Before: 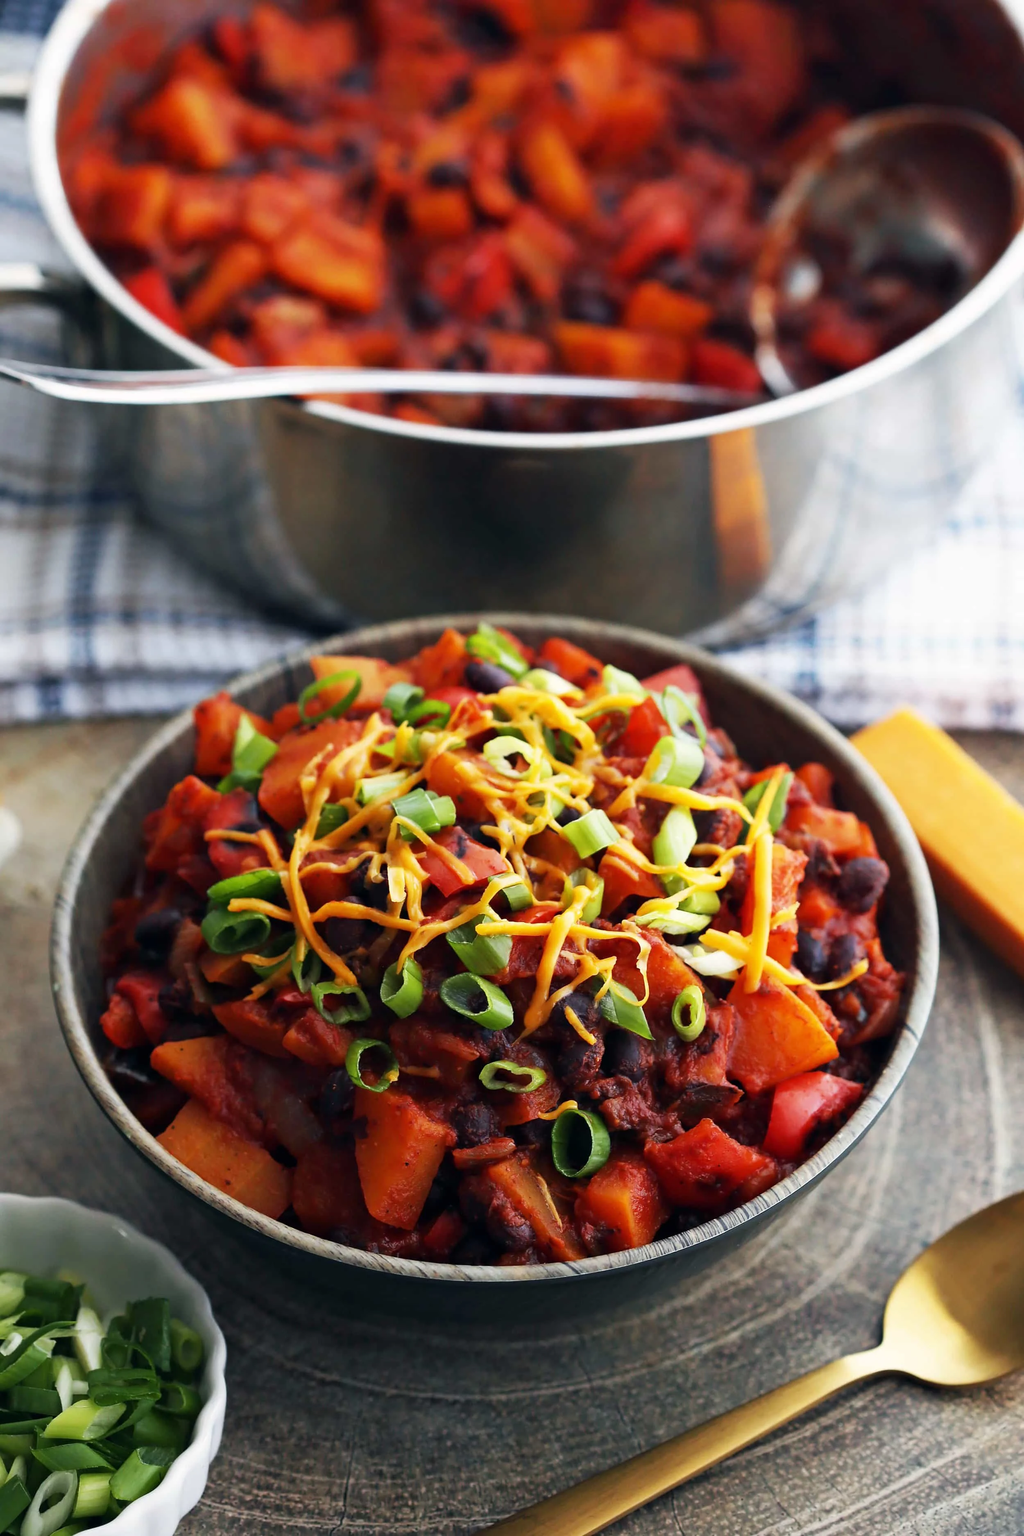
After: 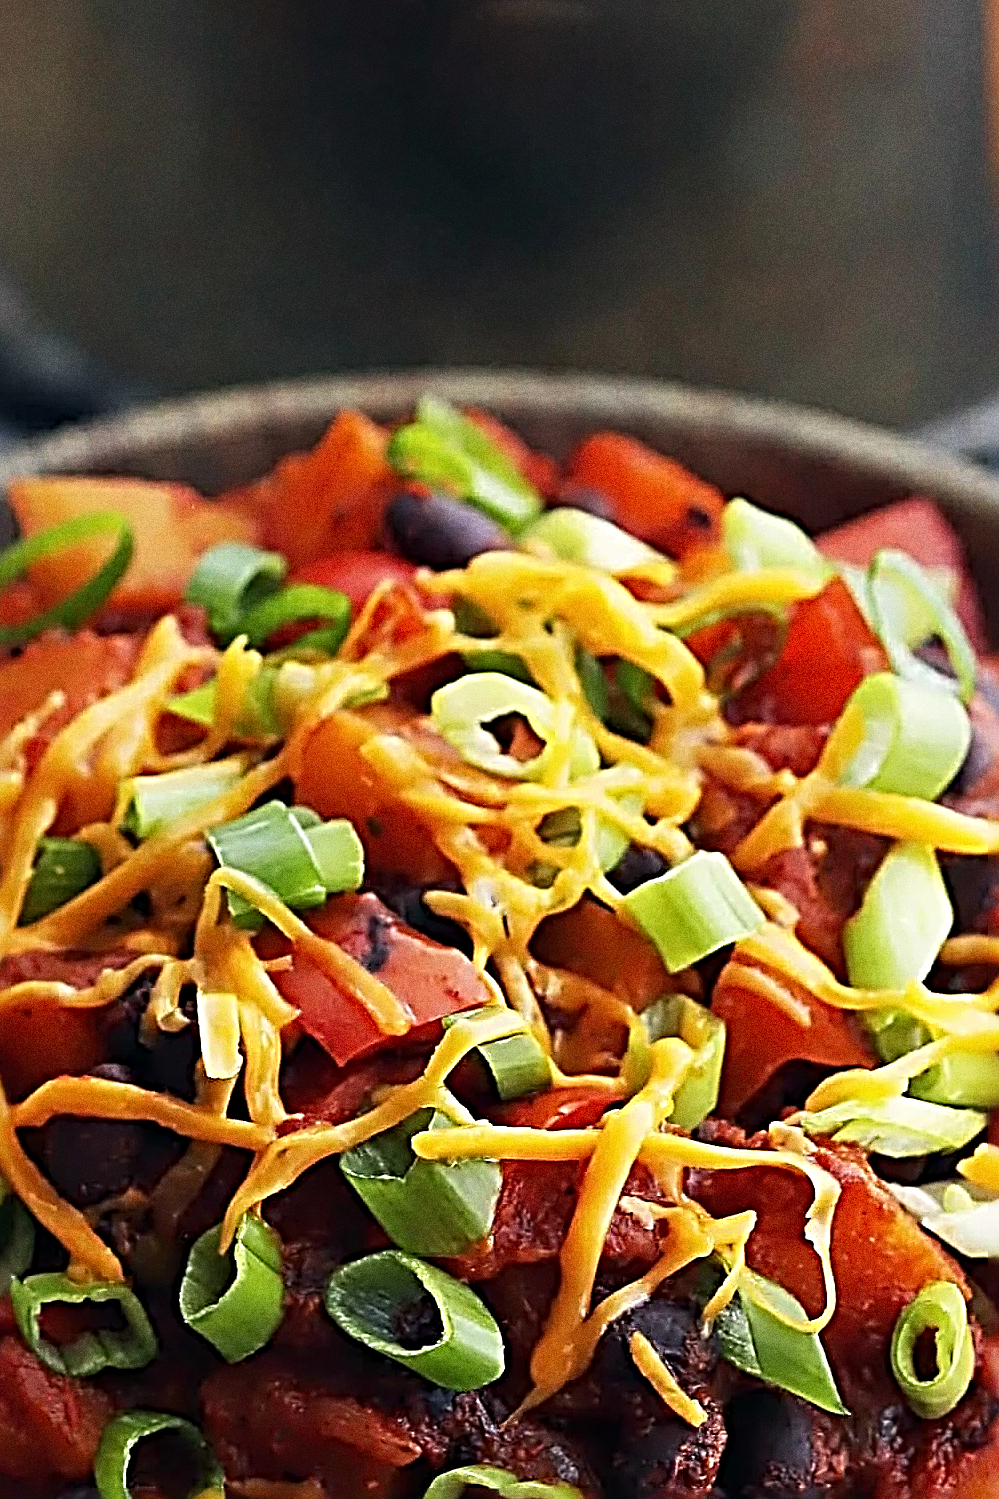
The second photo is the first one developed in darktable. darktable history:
sharpen: radius 4.001, amount 2
crop: left 30%, top 30%, right 30%, bottom 30%
grain: coarseness 0.09 ISO, strength 40%
